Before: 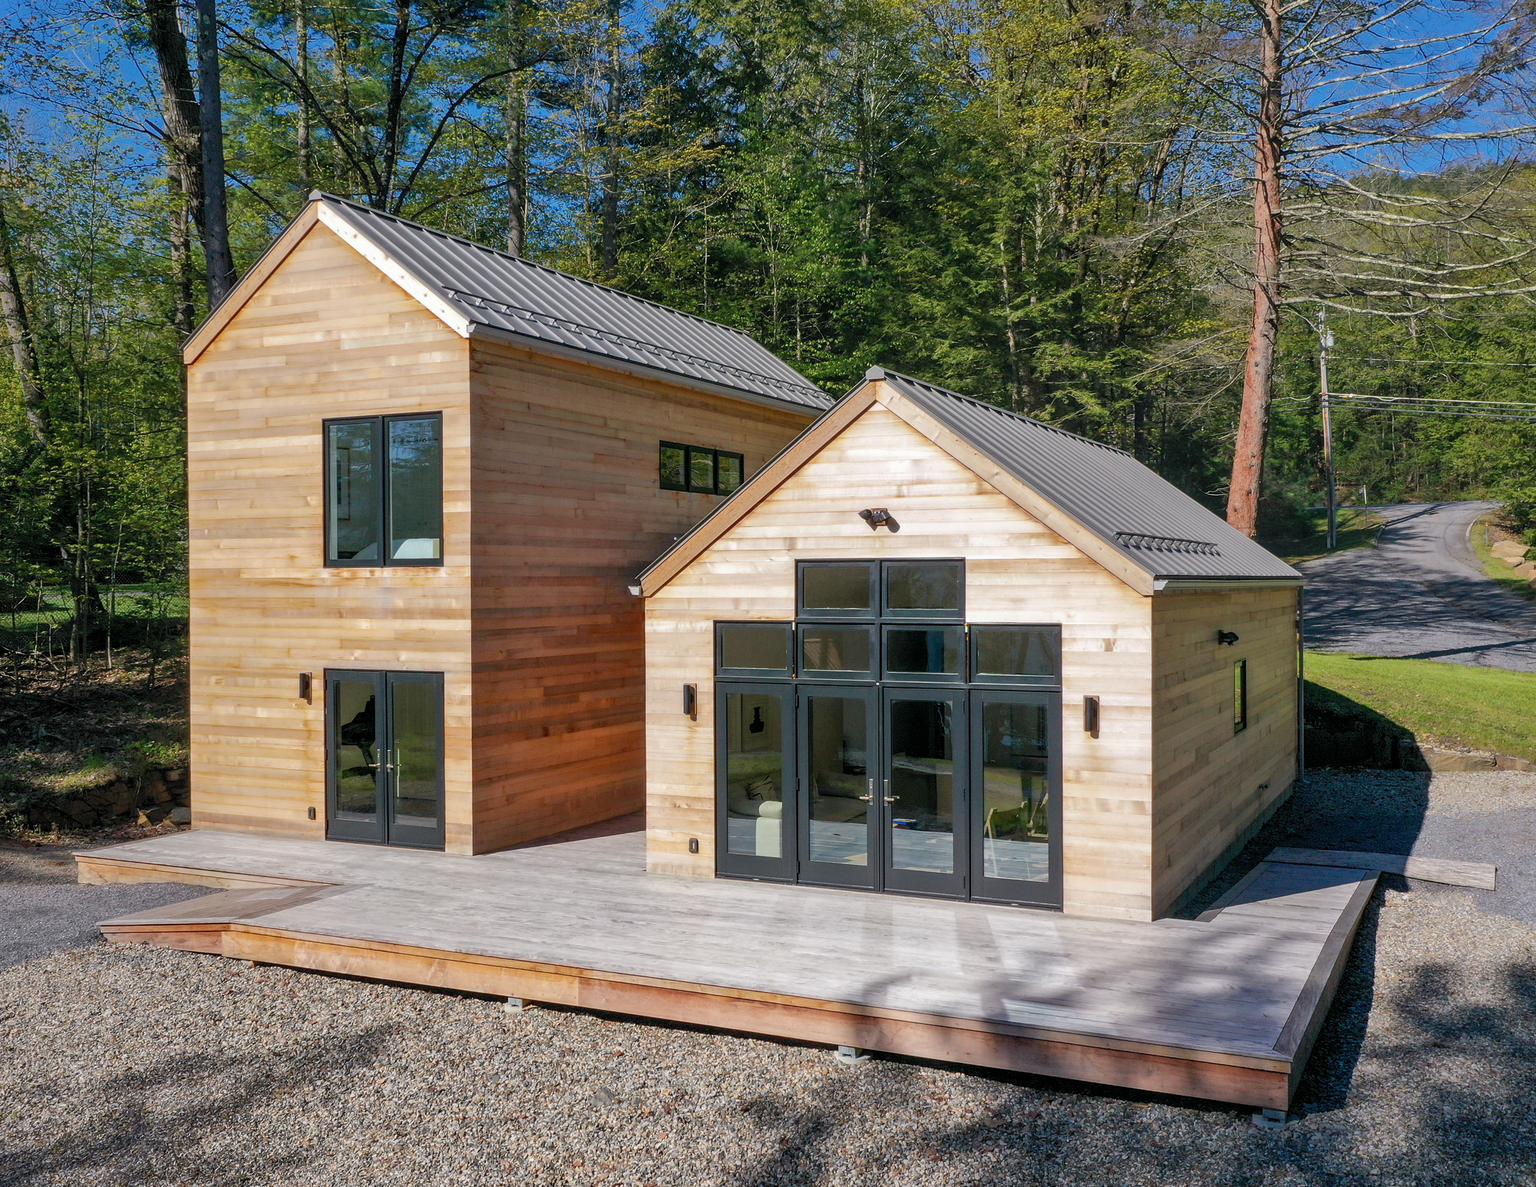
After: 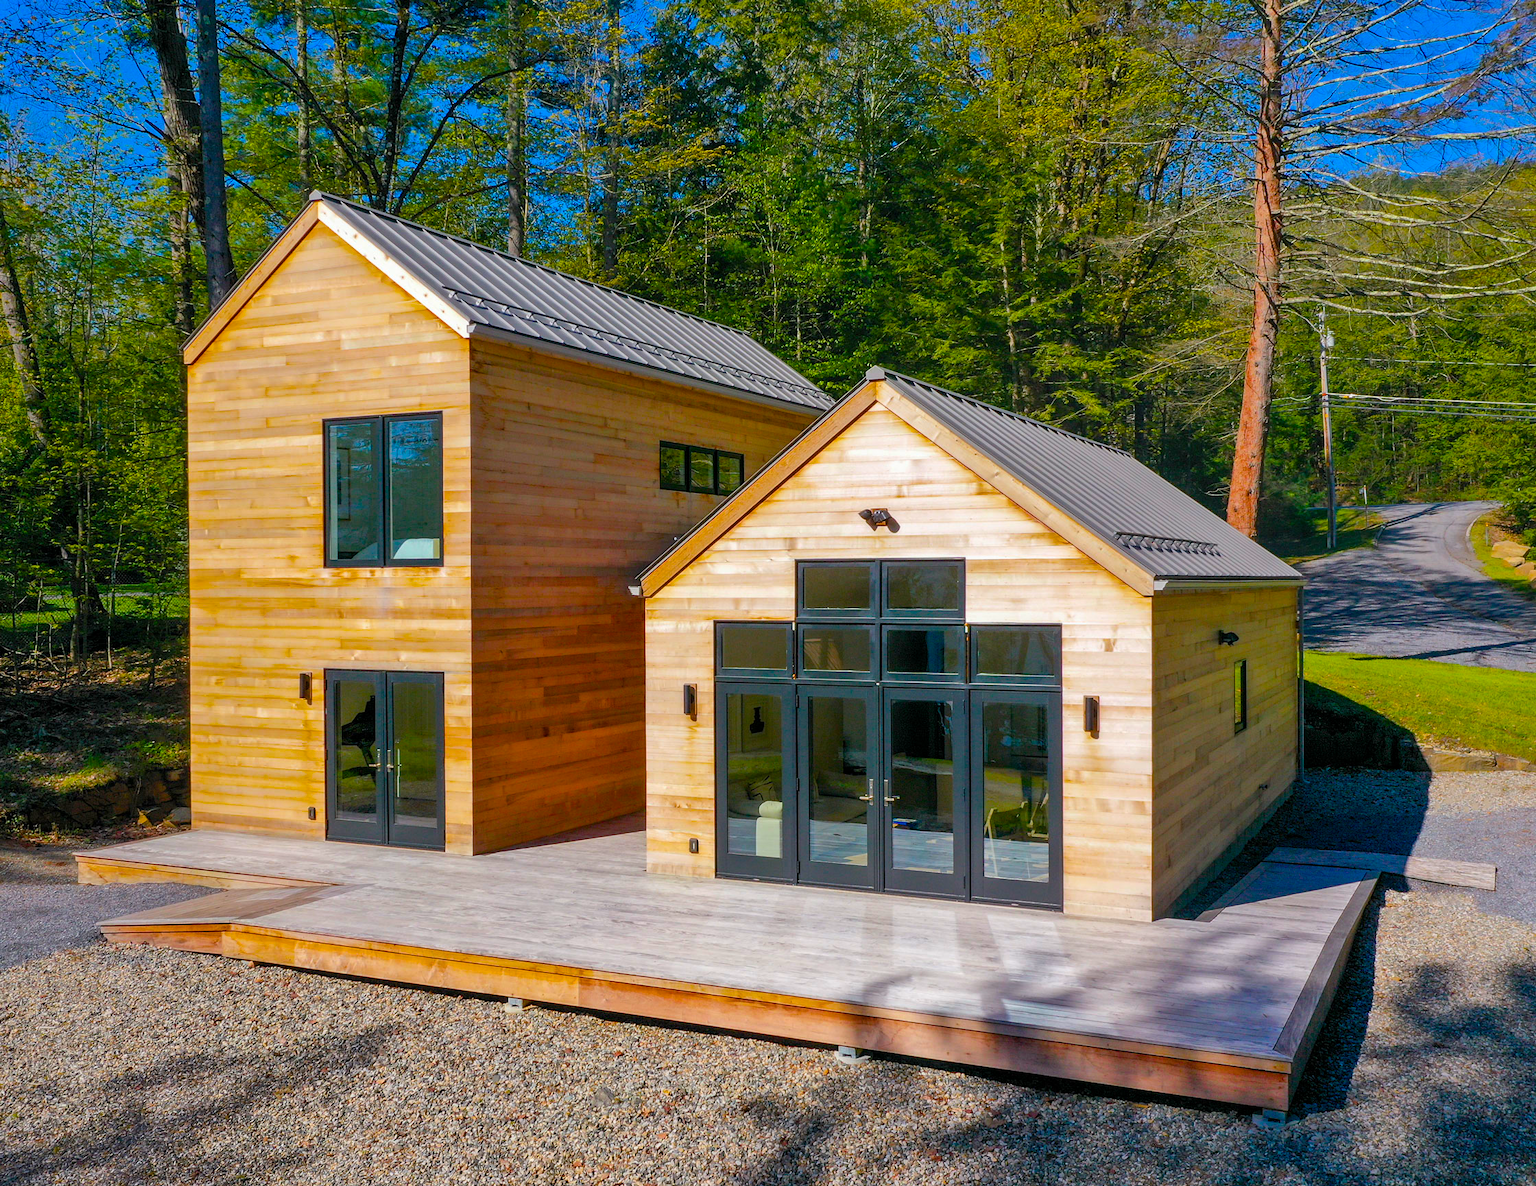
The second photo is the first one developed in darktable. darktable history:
white balance: emerald 1
color balance rgb: linear chroma grading › global chroma 25%, perceptual saturation grading › global saturation 50%
